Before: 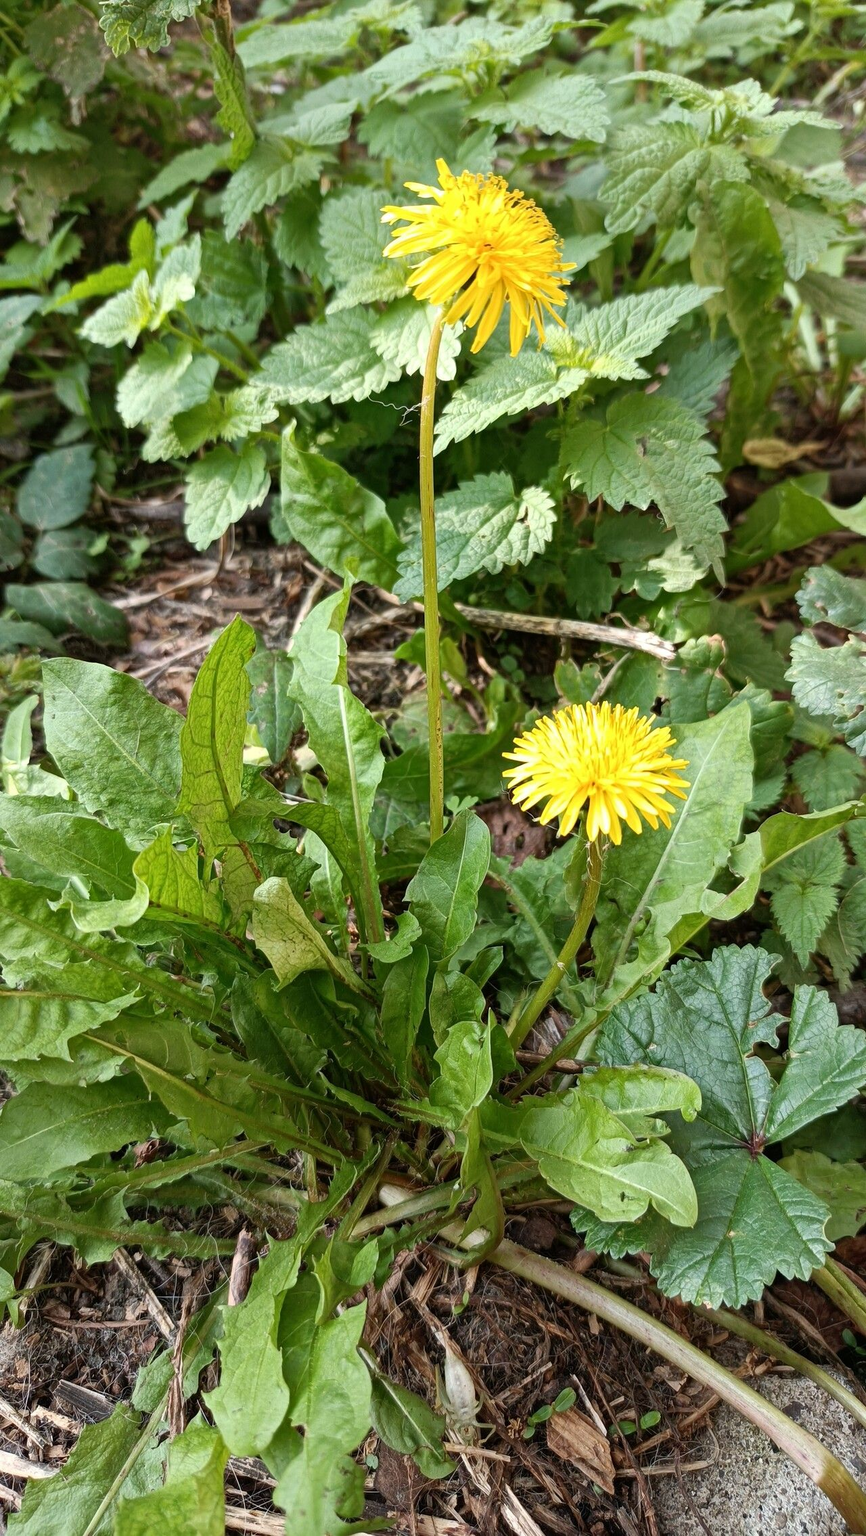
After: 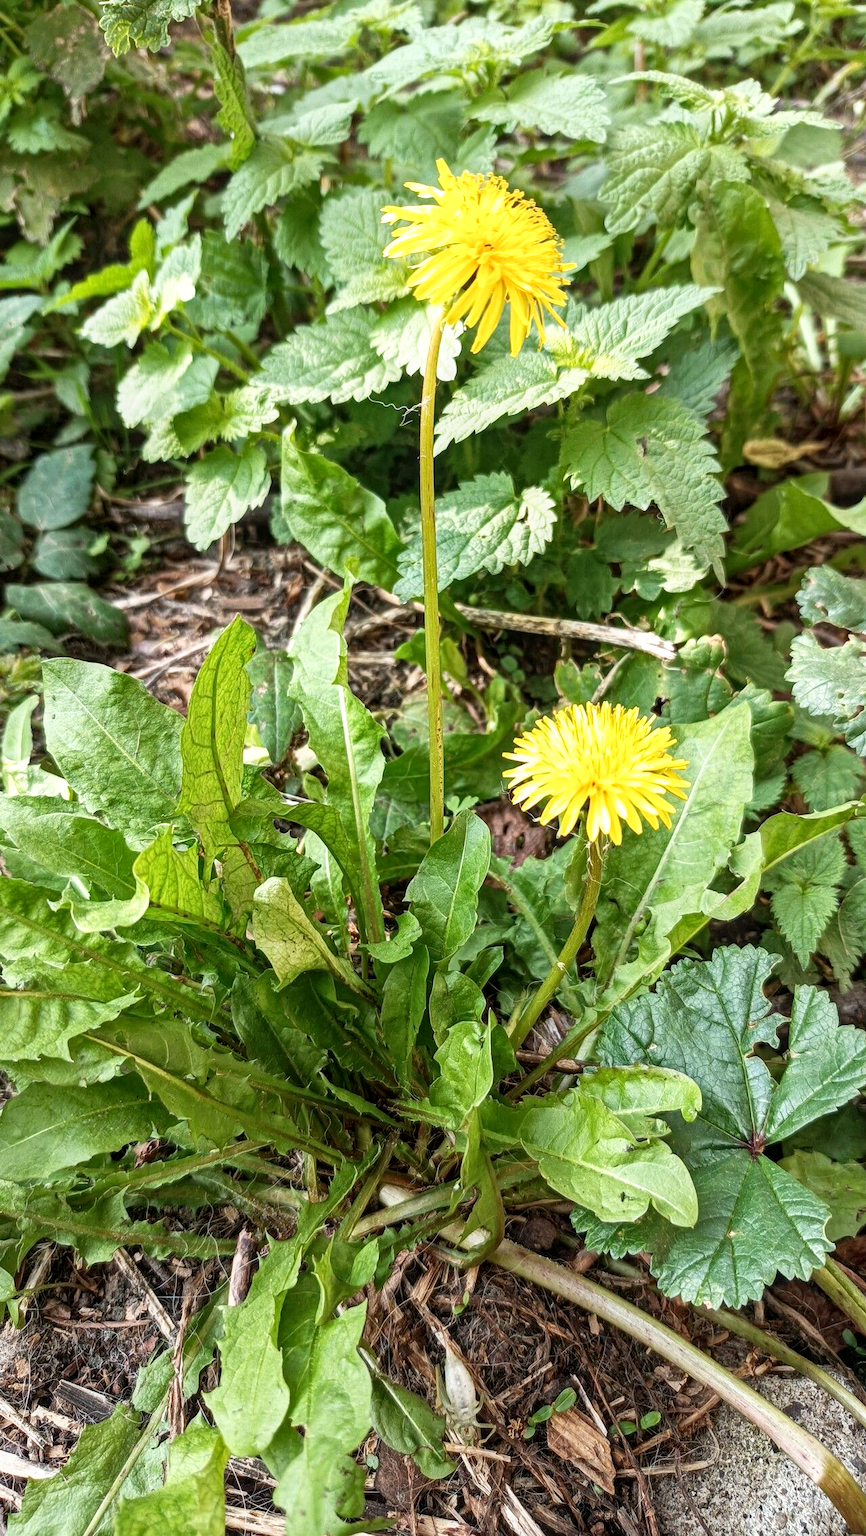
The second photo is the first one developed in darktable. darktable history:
local contrast: on, module defaults
base curve: curves: ch0 [(0, 0) (0.688, 0.865) (1, 1)], preserve colors none
